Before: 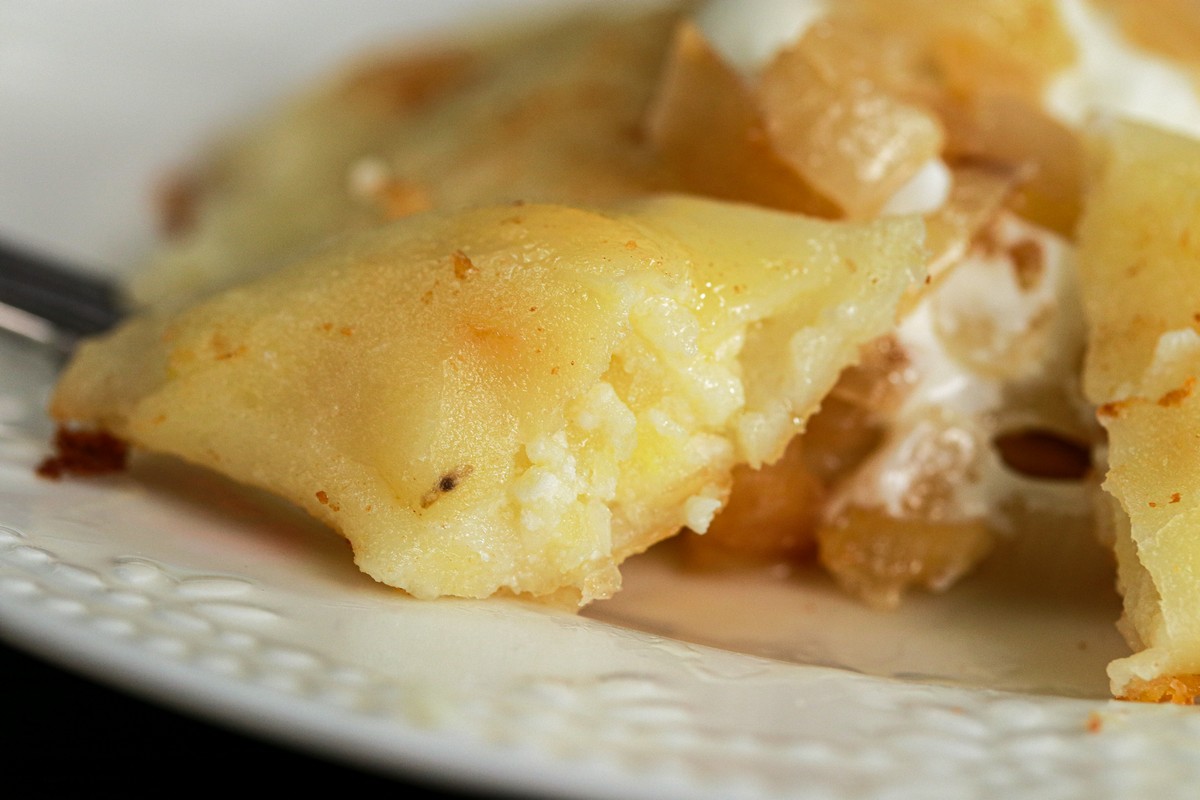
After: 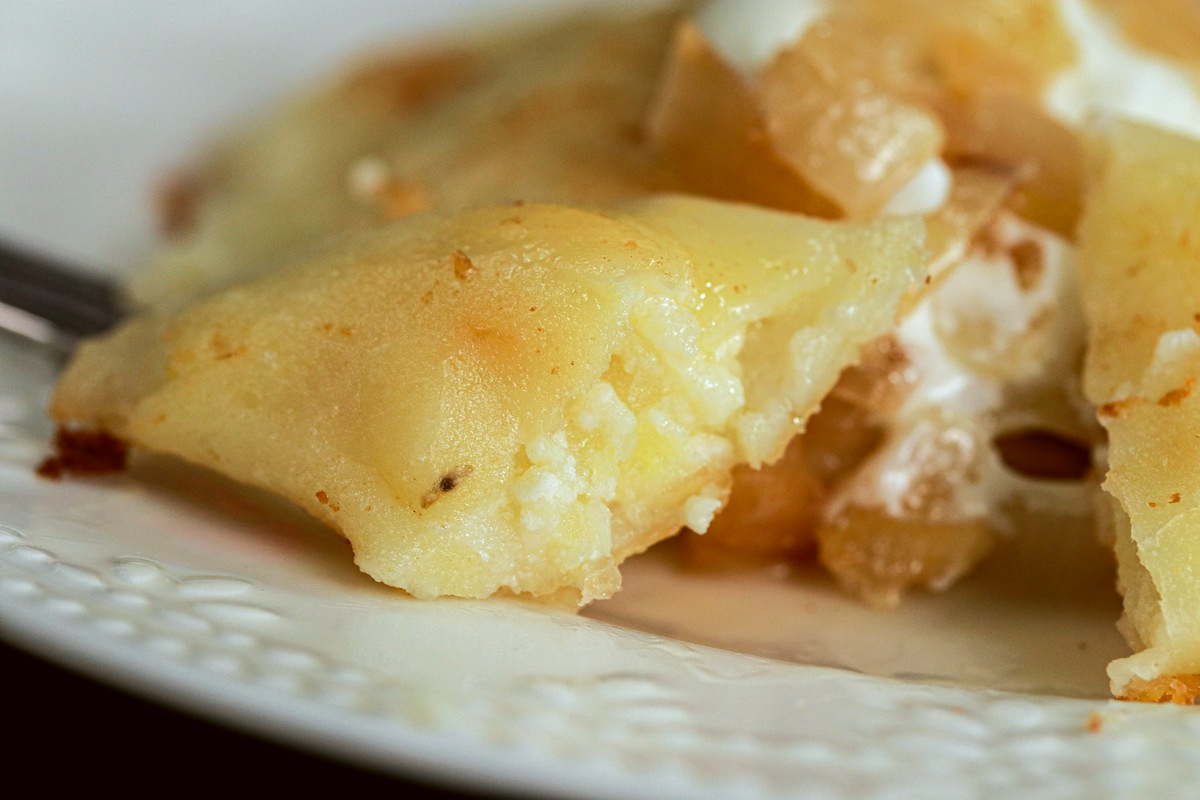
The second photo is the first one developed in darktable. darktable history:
contrast equalizer: y [[0.51, 0.537, 0.559, 0.574, 0.599, 0.618], [0.5 ×6], [0.5 ×6], [0 ×6], [0 ×6]], mix 0.199
tone equalizer: edges refinement/feathering 500, mask exposure compensation -1.57 EV, preserve details no
color correction: highlights a* -3.66, highlights b* -6.21, shadows a* 3.18, shadows b* 5.61
